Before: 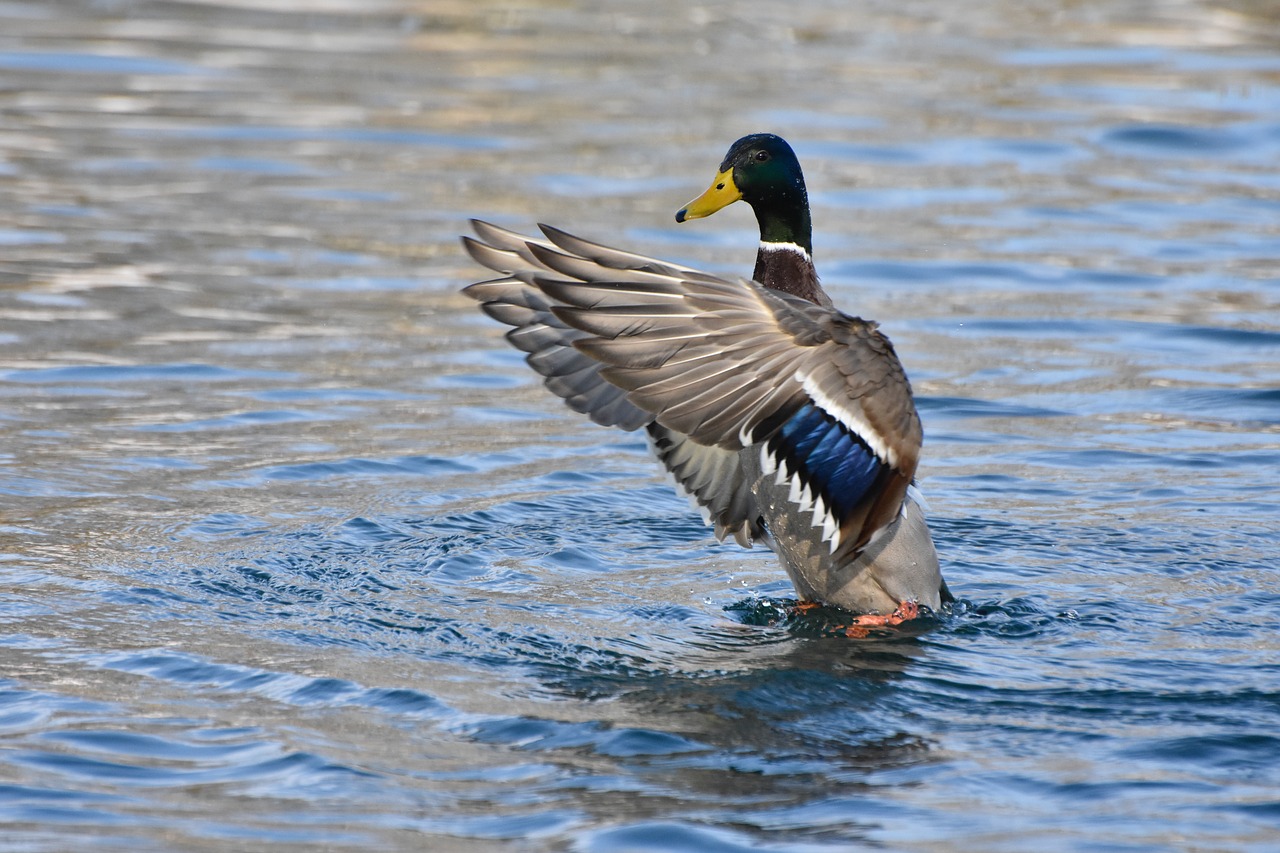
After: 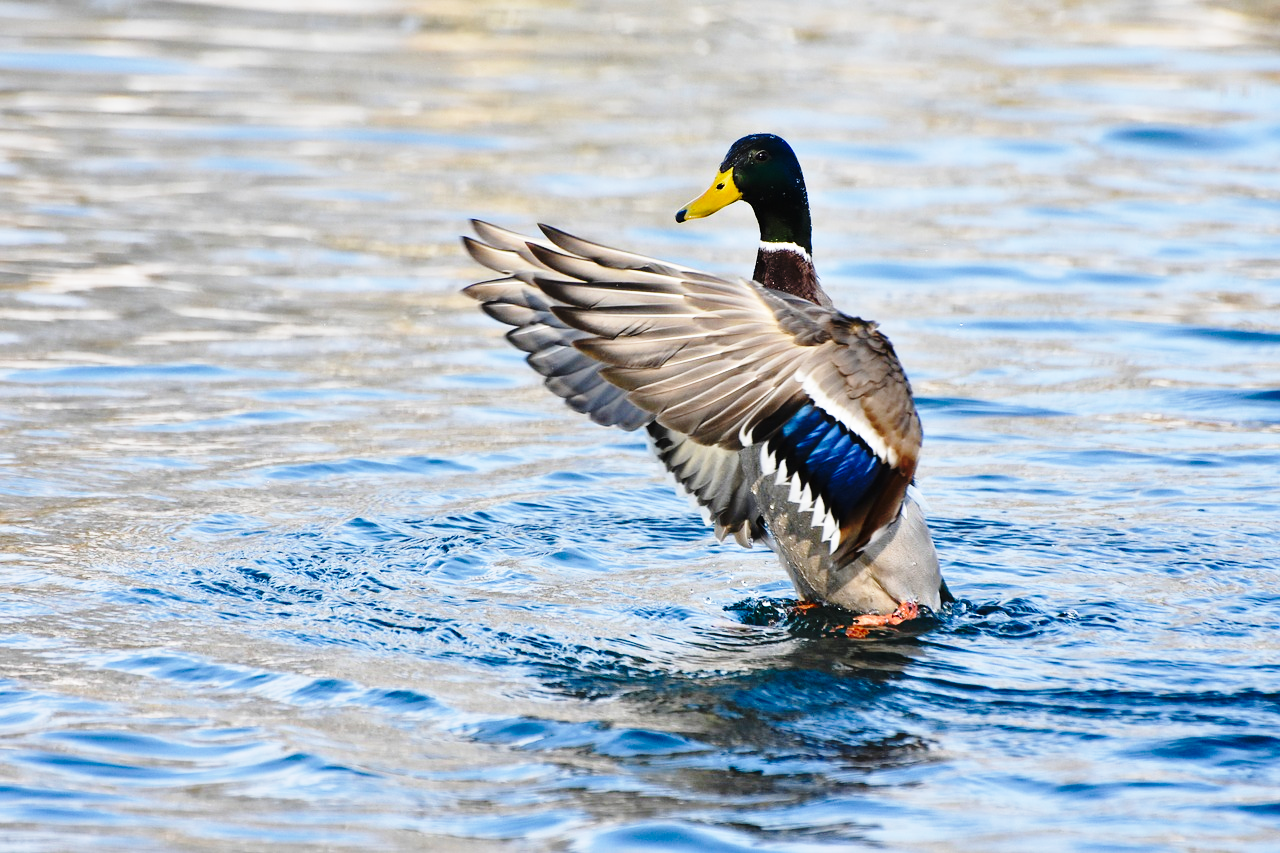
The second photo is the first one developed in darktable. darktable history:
contrast brightness saturation: contrast 0.041, saturation 0.068
base curve: curves: ch0 [(0, 0) (0.04, 0.03) (0.133, 0.232) (0.448, 0.748) (0.843, 0.968) (1, 1)], preserve colors none
